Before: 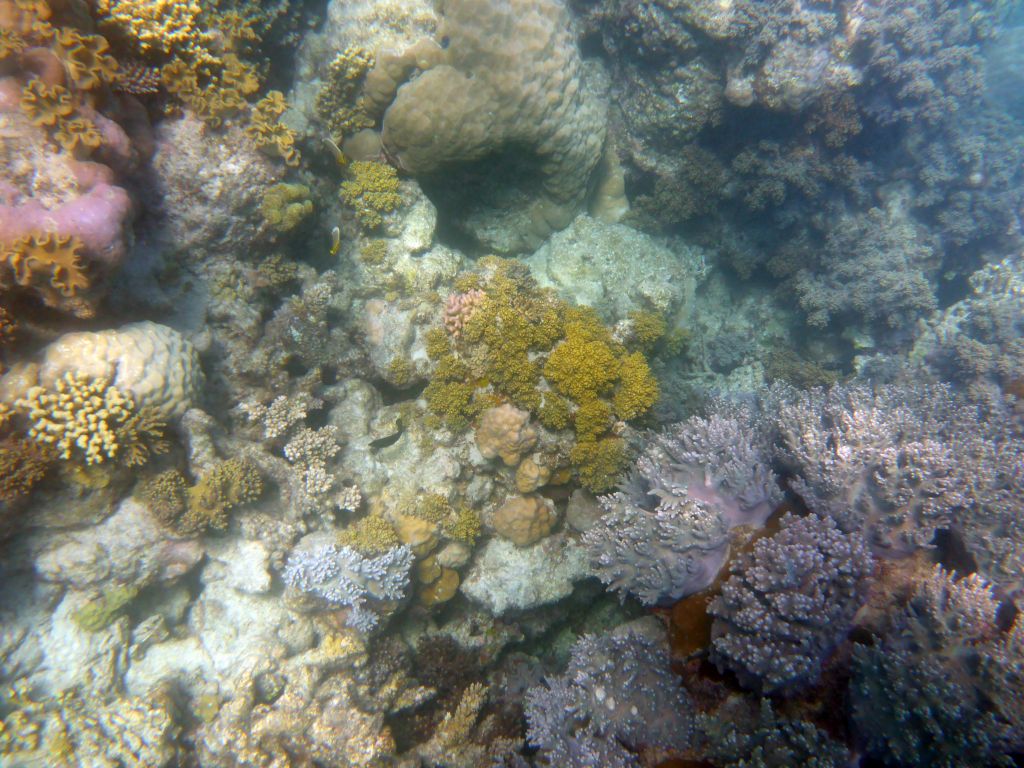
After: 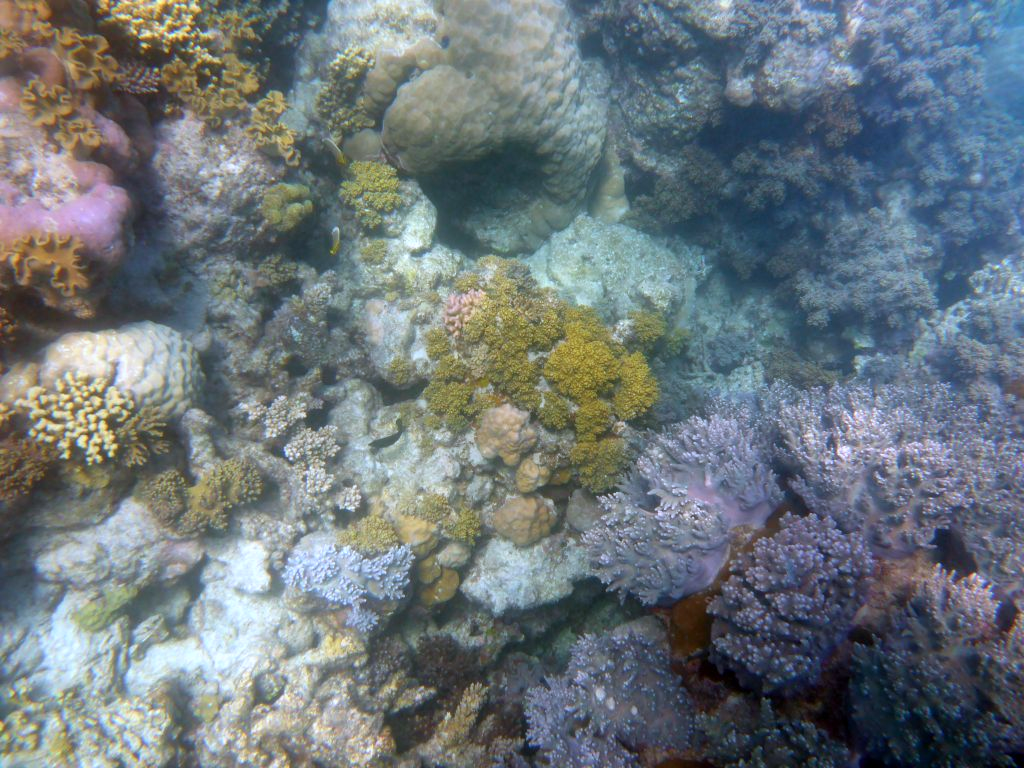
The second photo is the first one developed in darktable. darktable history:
color calibration: illuminant as shot in camera, x 0.37, y 0.382, temperature 4318.41 K
